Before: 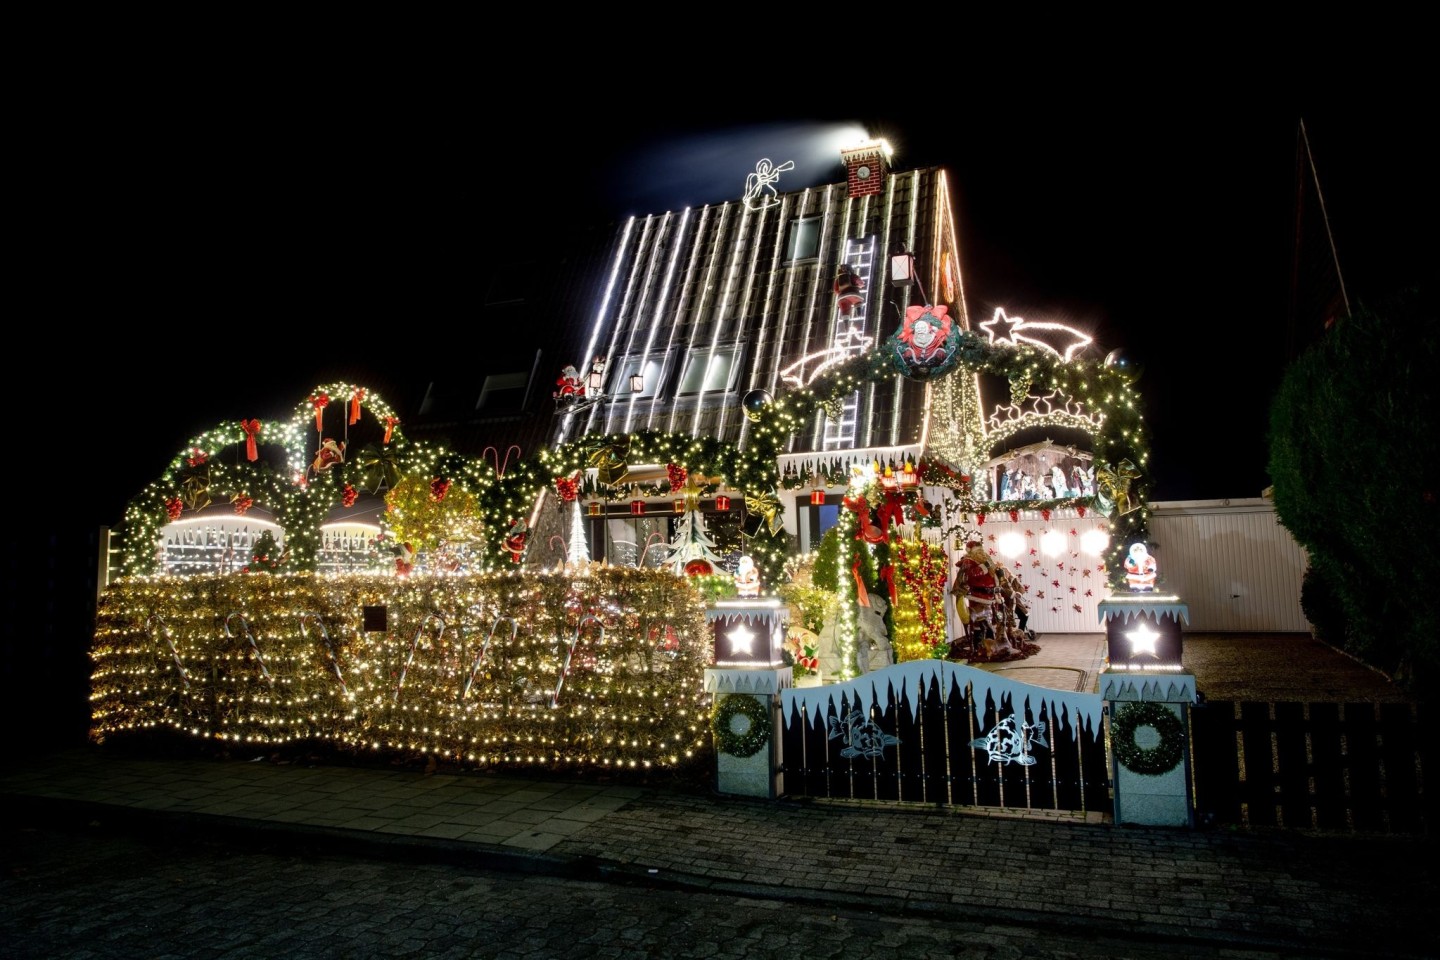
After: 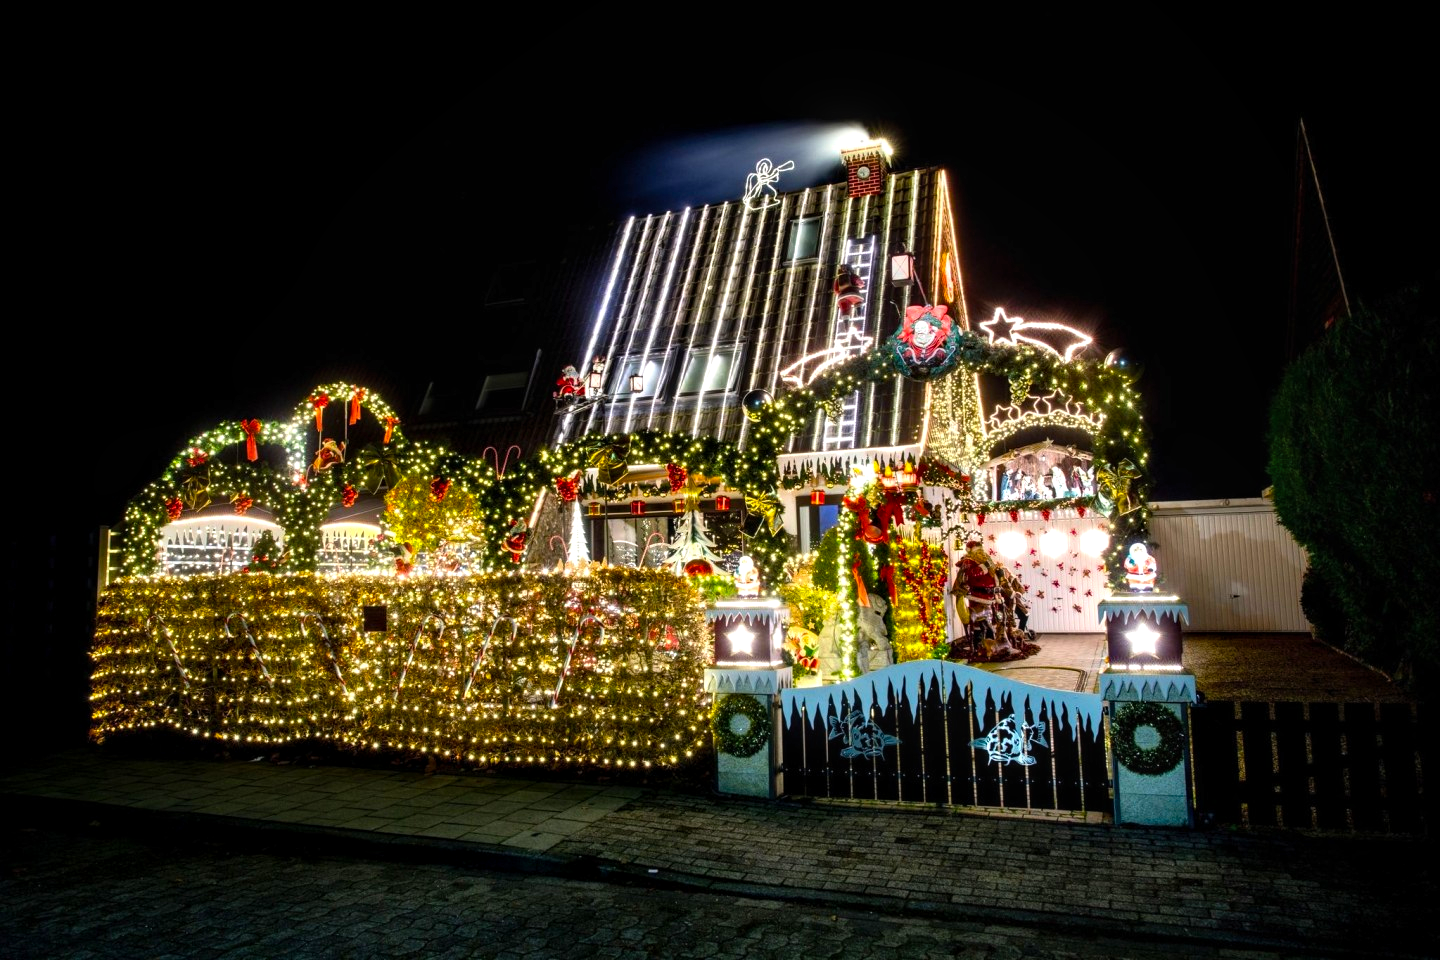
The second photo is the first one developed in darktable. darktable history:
local contrast: on, module defaults
color balance rgb: perceptual saturation grading › global saturation 29.787%, perceptual brilliance grading › highlights 11.39%, global vibrance 20%
contrast brightness saturation: contrast 0.099, brightness 0.034, saturation 0.085
